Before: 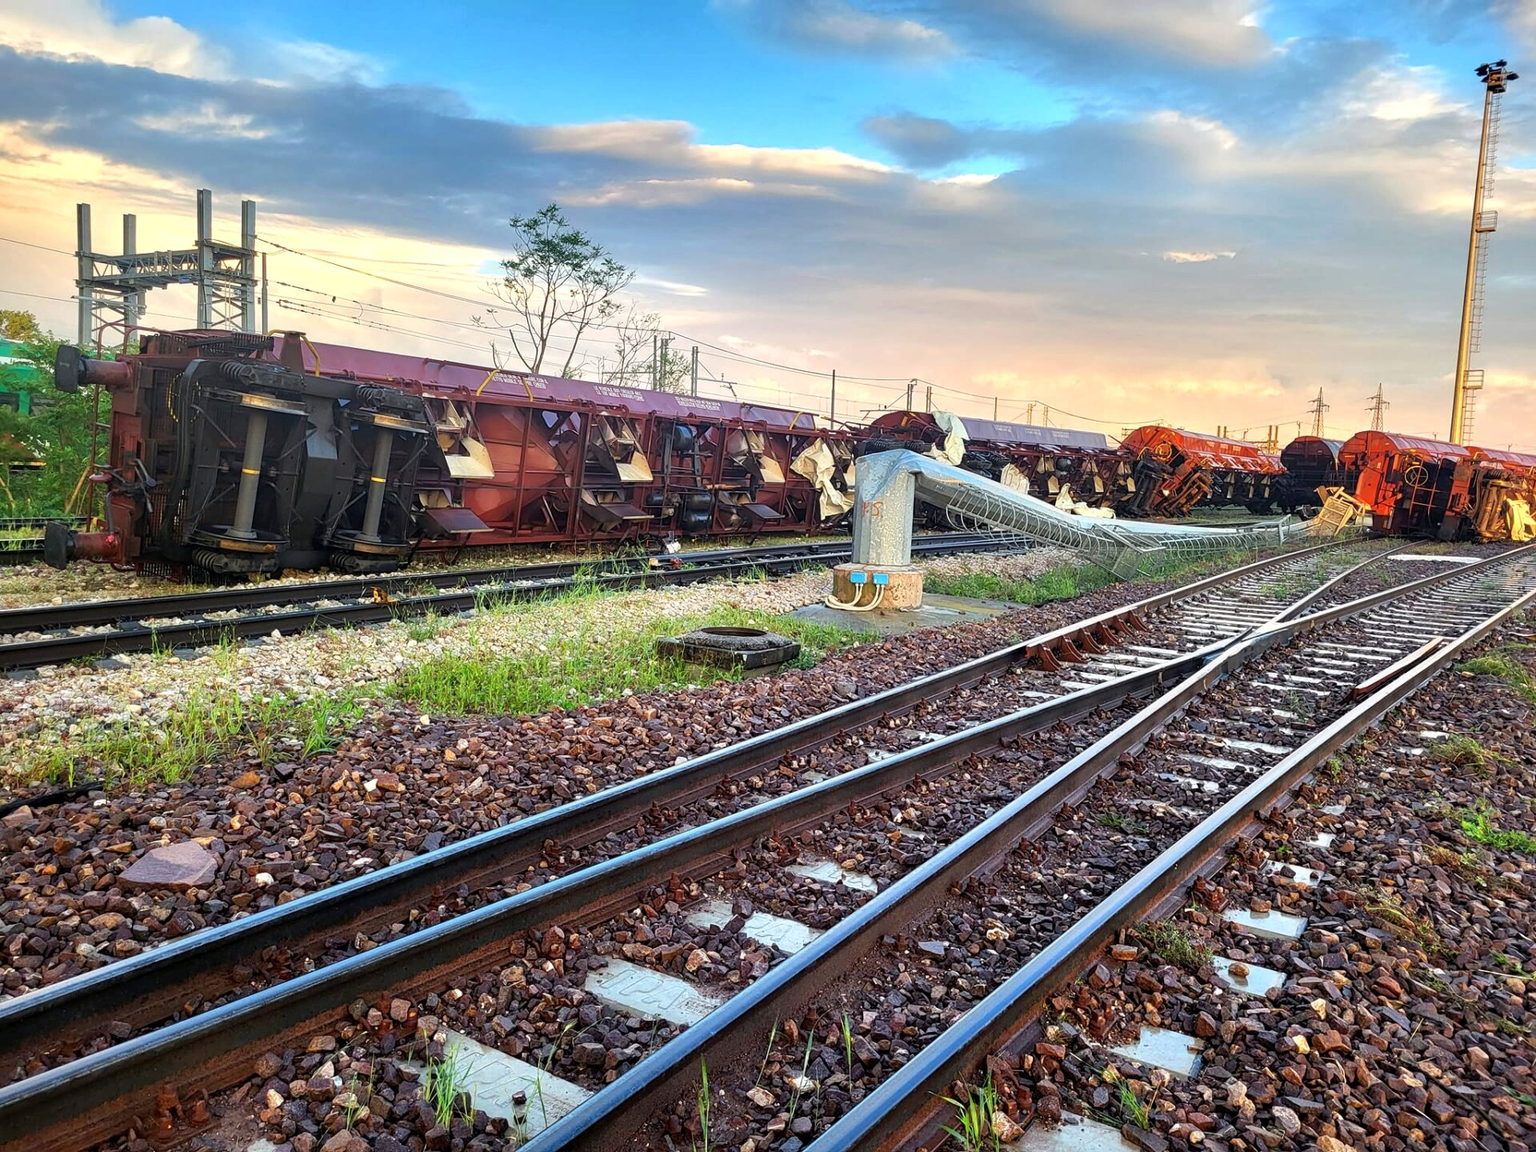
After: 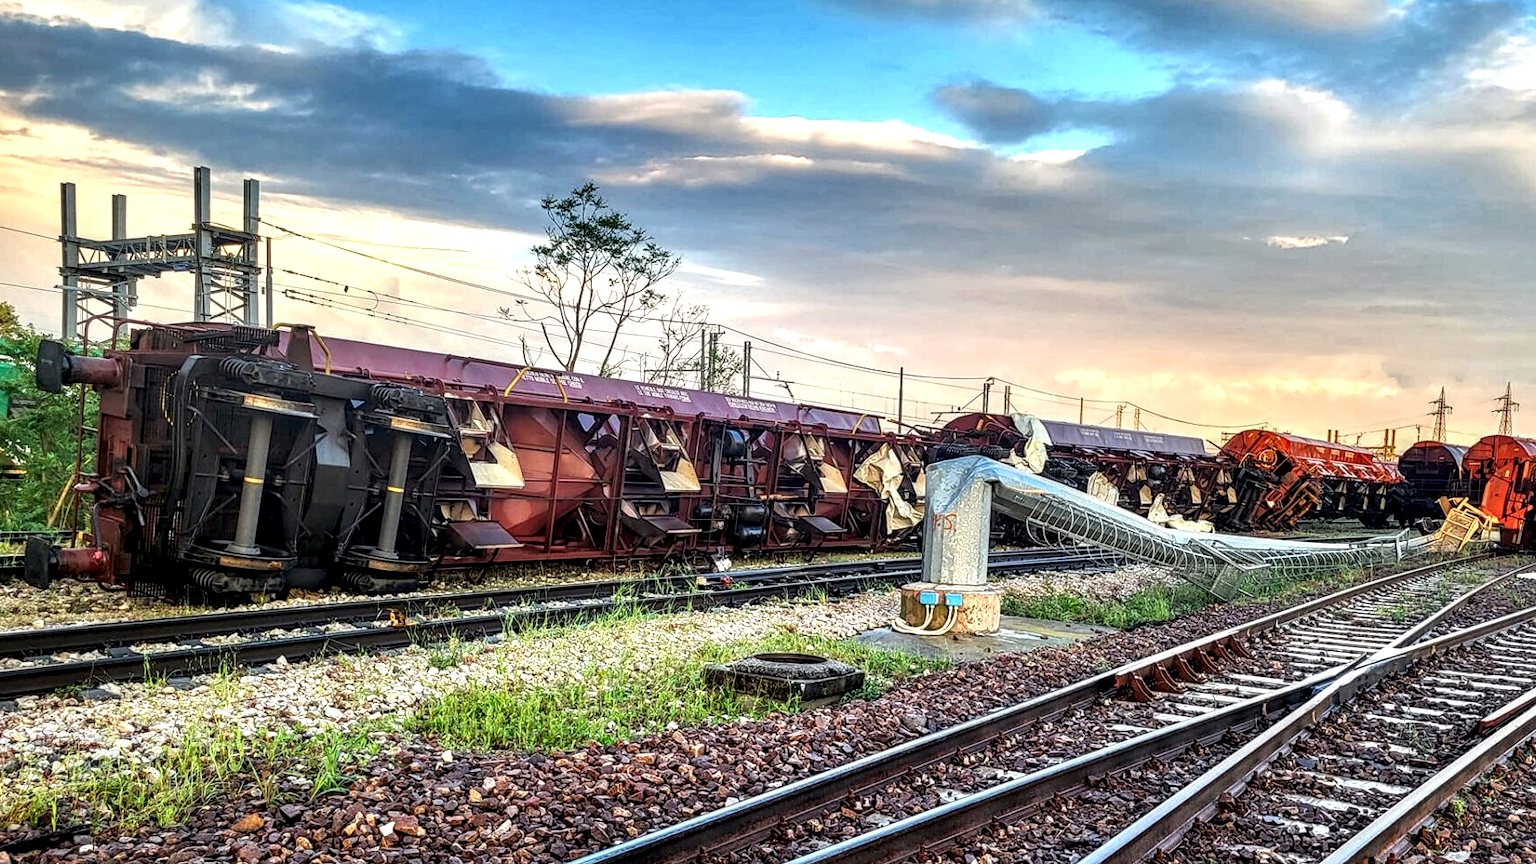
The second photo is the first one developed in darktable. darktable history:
local contrast: highlights 19%, detail 186%
crop: left 1.509%, top 3.452%, right 7.696%, bottom 28.452%
